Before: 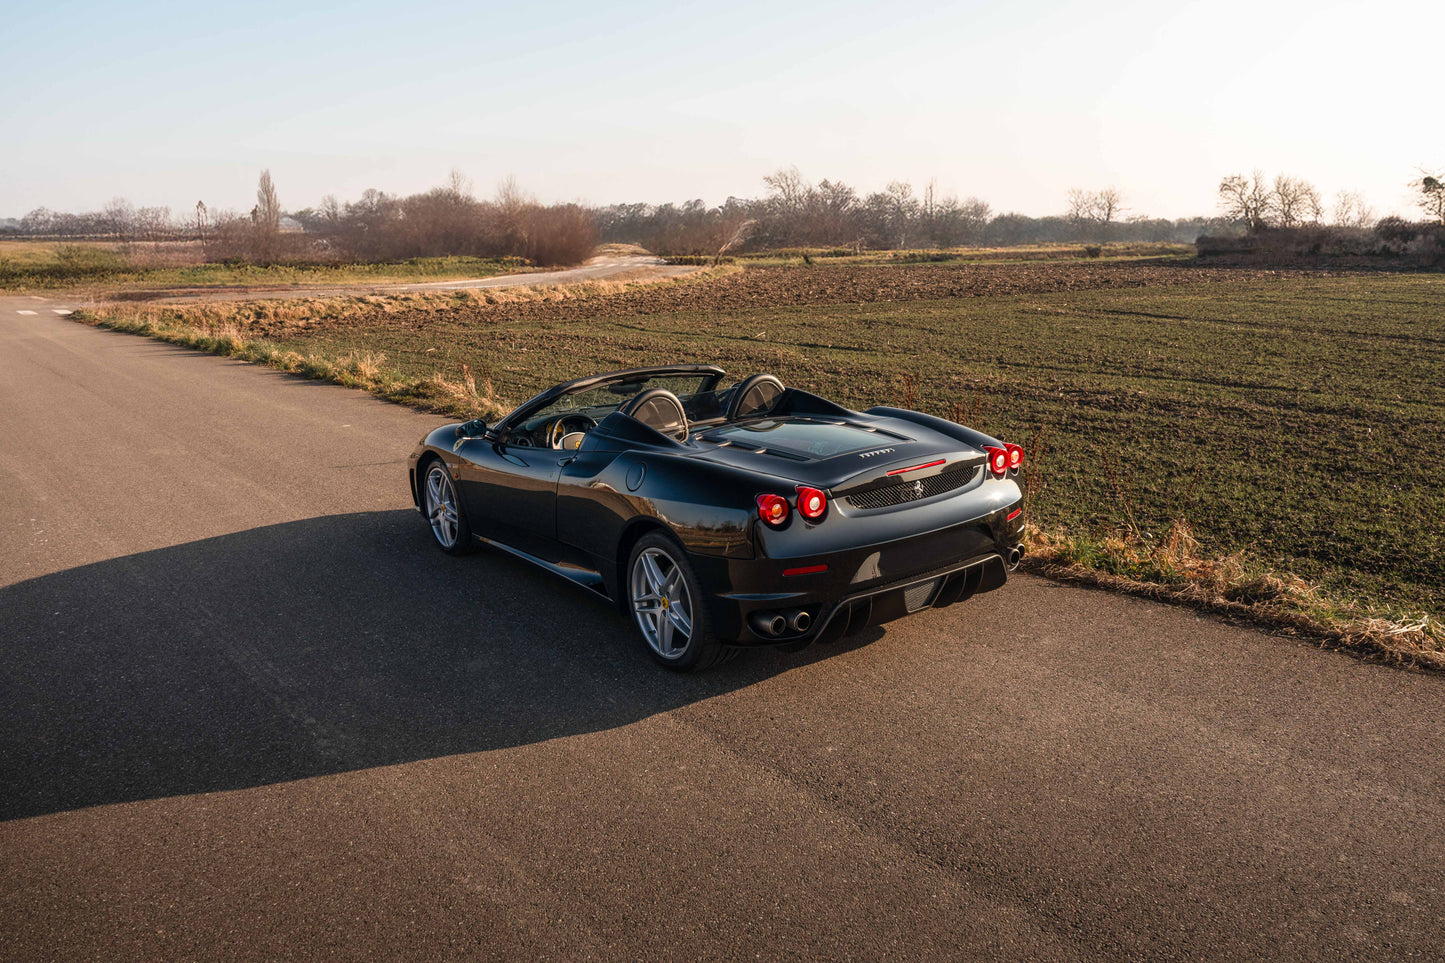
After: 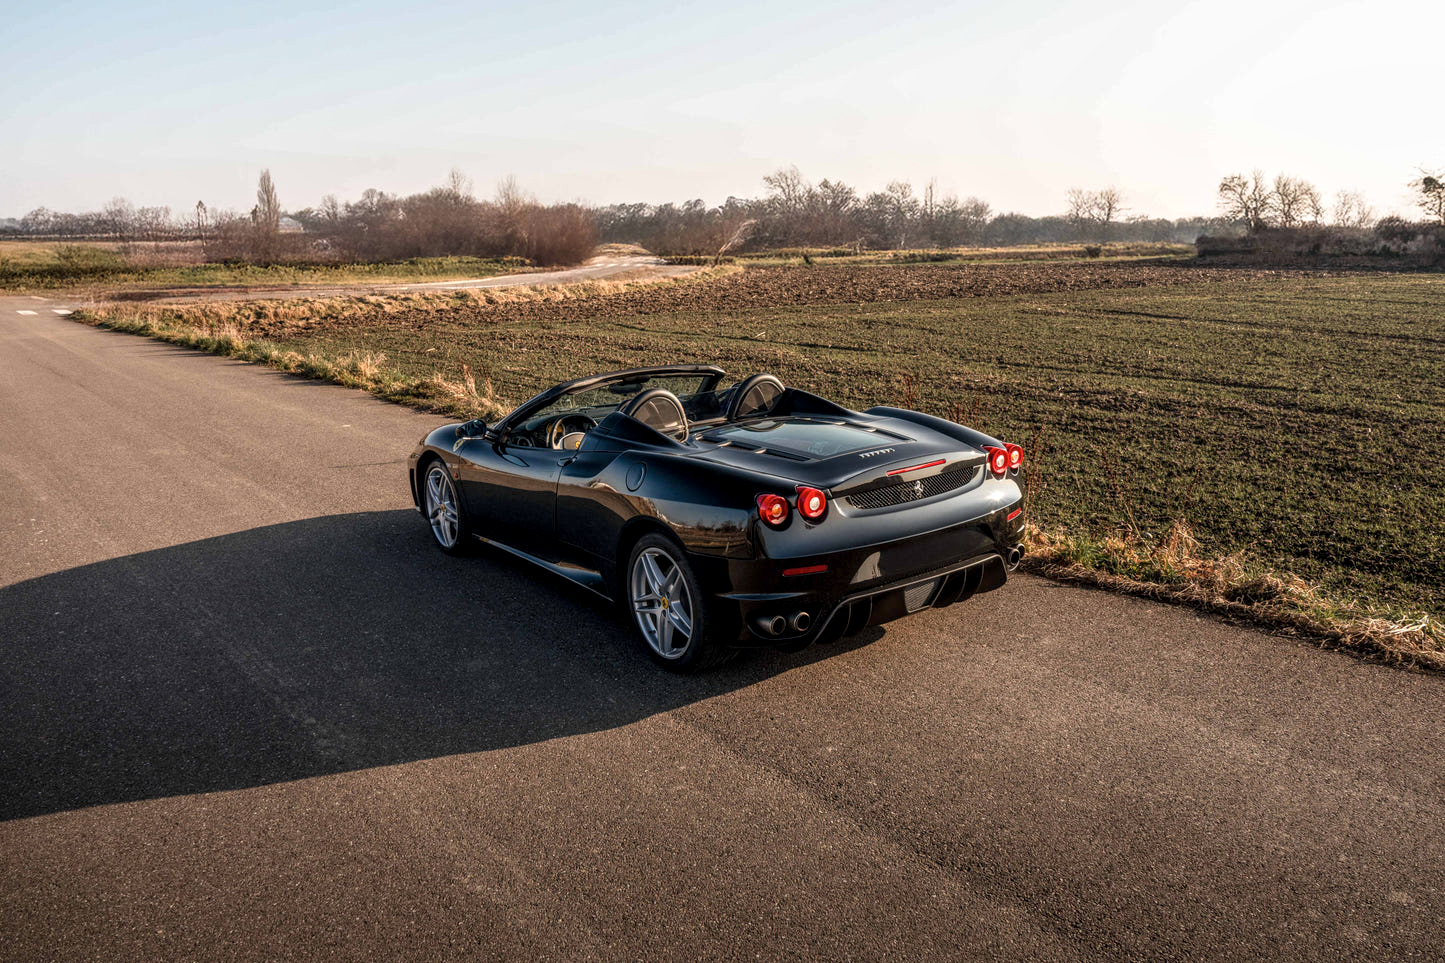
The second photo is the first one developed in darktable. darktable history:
local contrast: highlights 61%, detail 143%, midtone range 0.428
contrast brightness saturation: saturation -0.04
